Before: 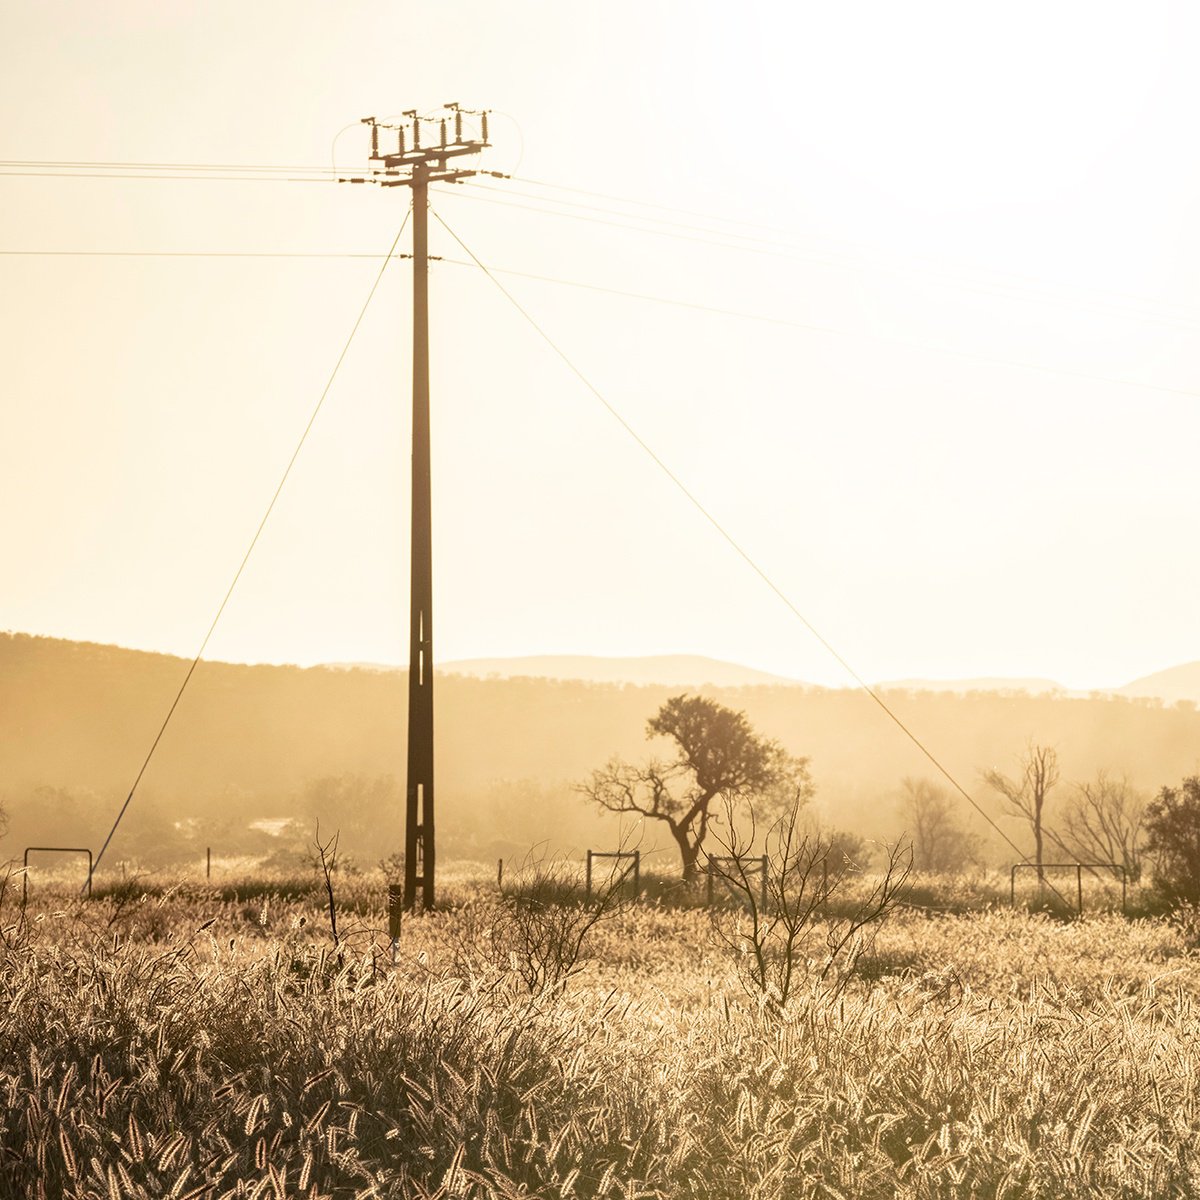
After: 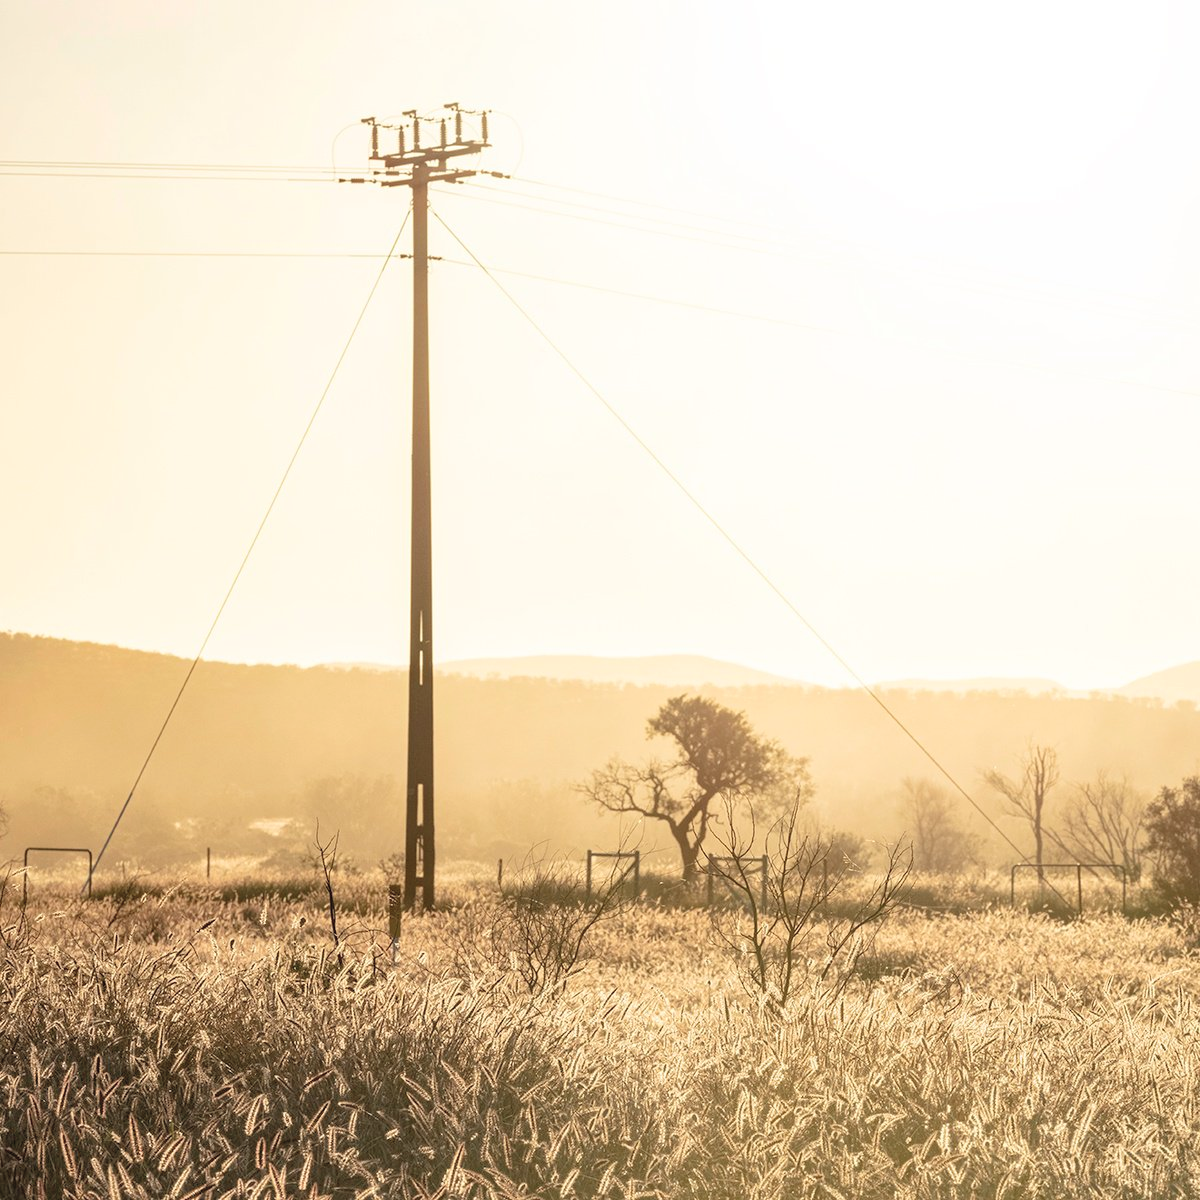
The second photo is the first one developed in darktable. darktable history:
contrast brightness saturation: brightness 0.13
